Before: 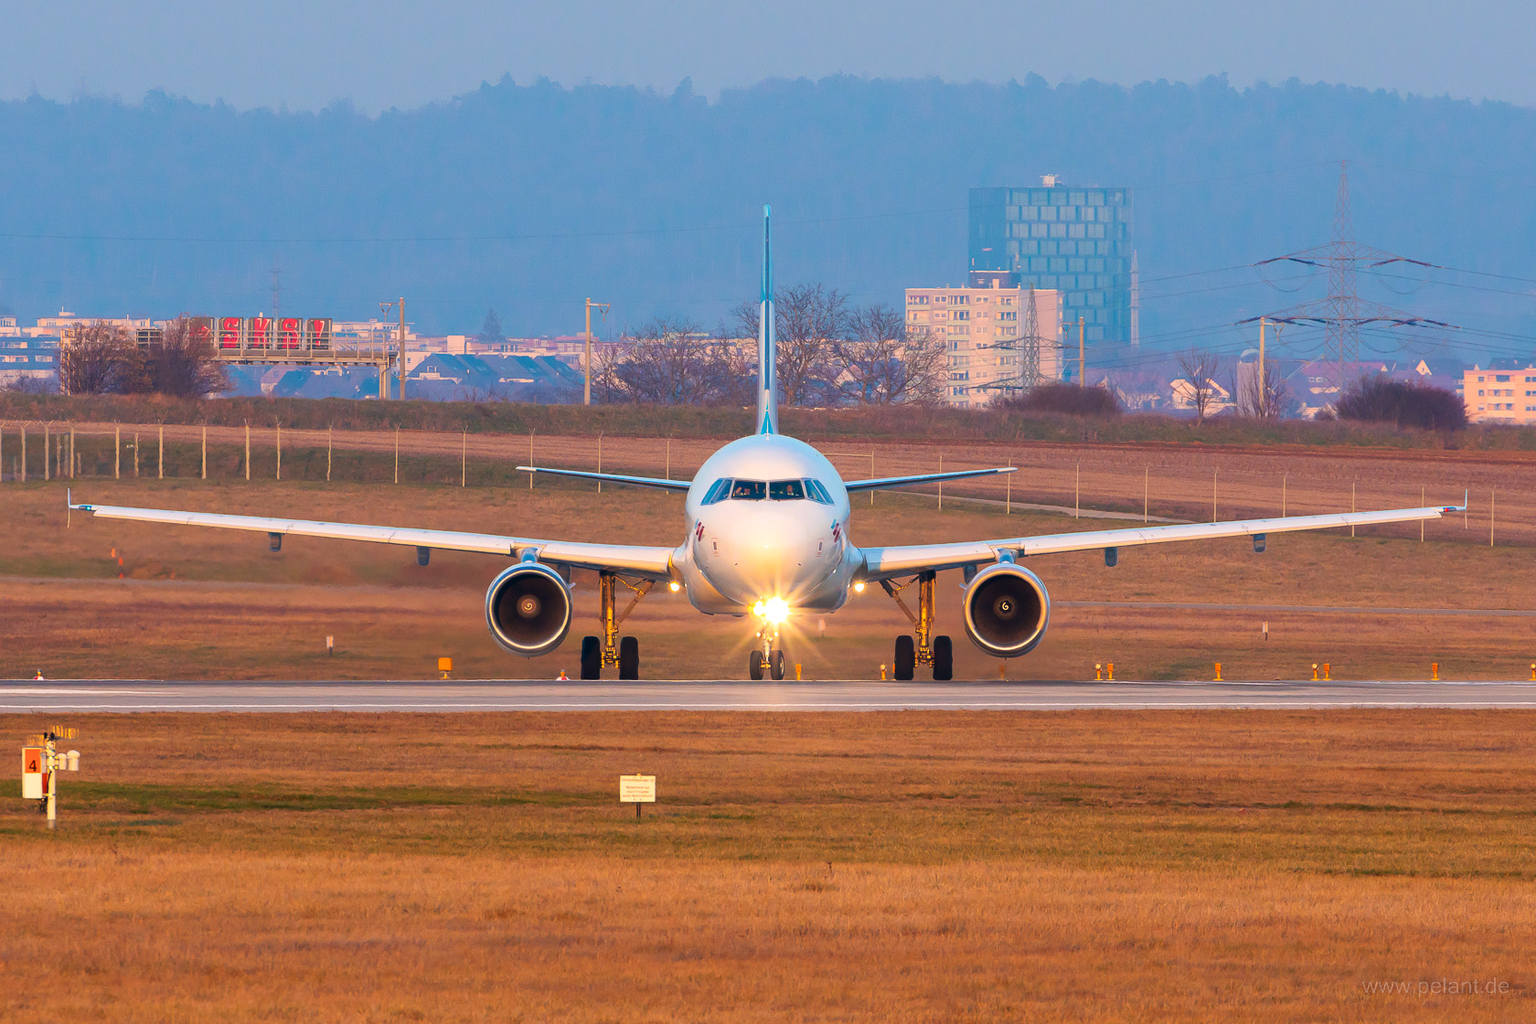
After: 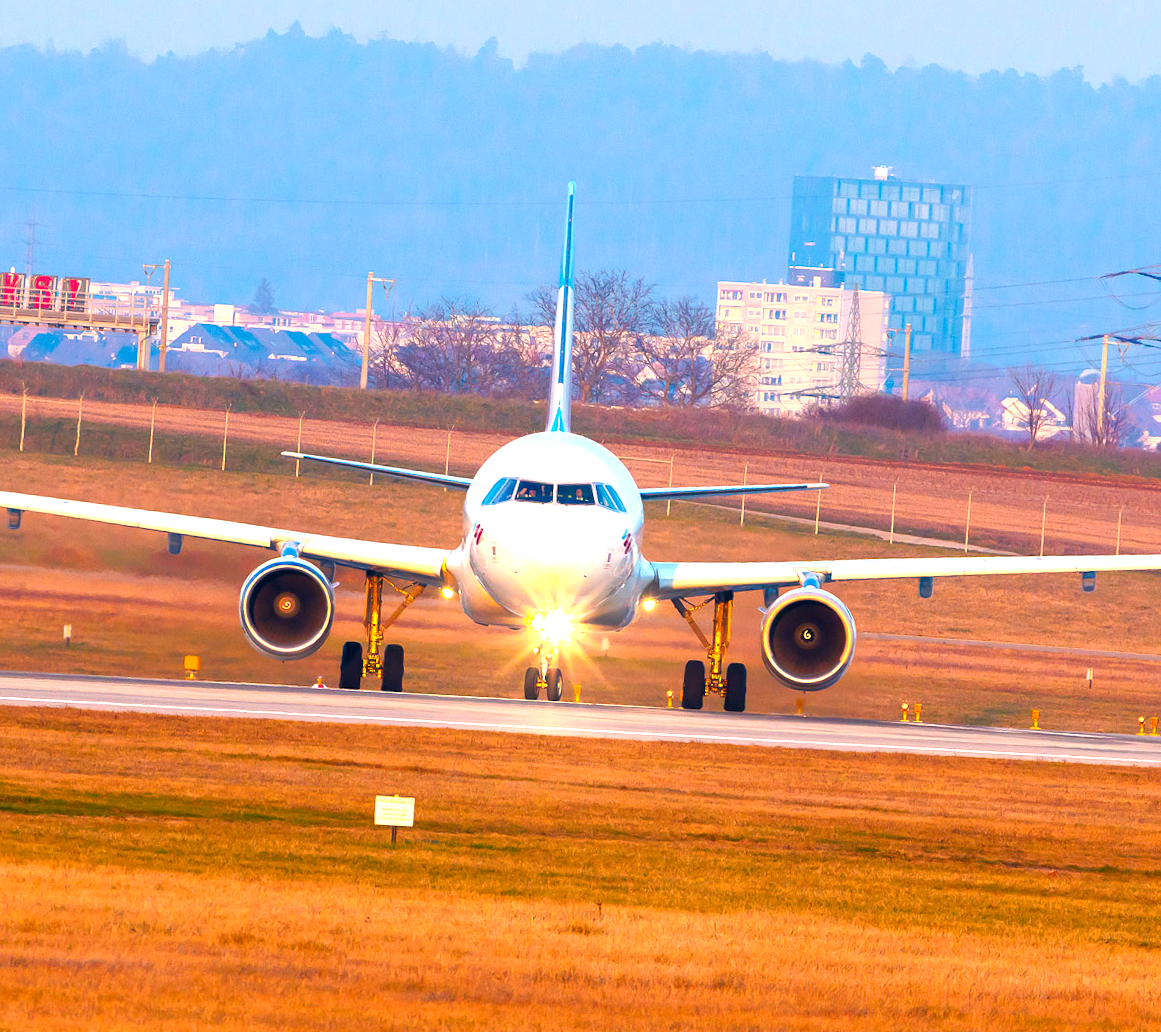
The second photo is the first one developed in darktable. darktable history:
exposure: exposure 0.556 EV, compensate highlight preservation false
color balance rgb: shadows lift › chroma 4.21%, shadows lift › hue 252.22°, highlights gain › chroma 1.36%, highlights gain › hue 50.24°, perceptual saturation grading › mid-tones 6.33%, perceptual saturation grading › shadows 72.44%, perceptual brilliance grading › highlights 11.59%, contrast 5.05%
crop and rotate: angle -3.27°, left 14.277%, top 0.028%, right 10.766%, bottom 0.028%
